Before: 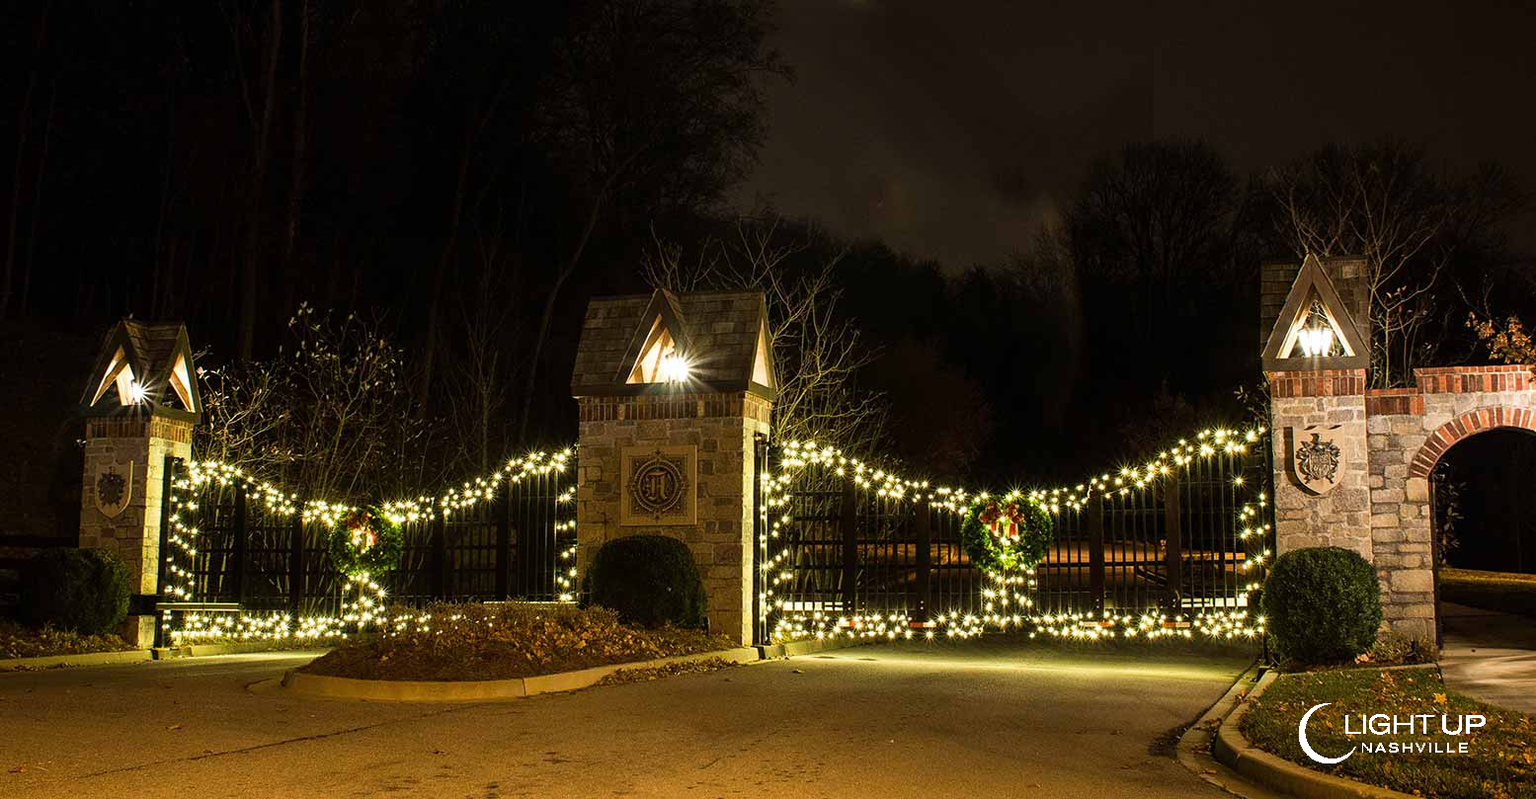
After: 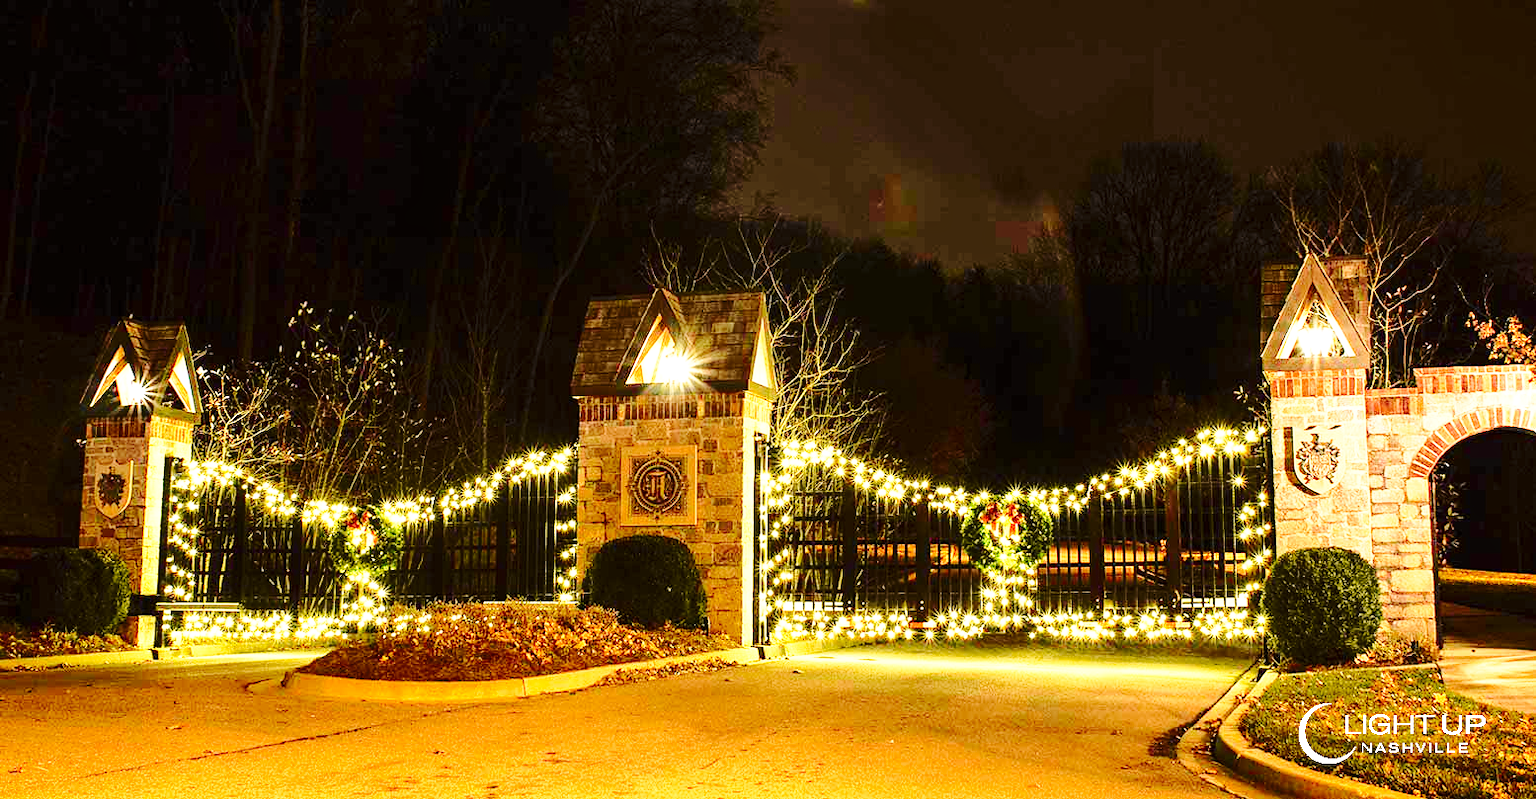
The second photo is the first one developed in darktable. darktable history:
exposure: exposure 1.058 EV, compensate highlight preservation false
tone curve: curves: ch0 [(0, 0) (0.239, 0.248) (0.508, 0.606) (0.828, 0.878) (1, 1)]; ch1 [(0, 0) (0.401, 0.42) (0.442, 0.47) (0.492, 0.498) (0.511, 0.516) (0.555, 0.586) (0.681, 0.739) (1, 1)]; ch2 [(0, 0) (0.411, 0.433) (0.5, 0.504) (0.545, 0.574) (1, 1)], color space Lab, independent channels, preserve colors none
base curve: curves: ch0 [(0, 0) (0.028, 0.03) (0.121, 0.232) (0.46, 0.748) (0.859, 0.968) (1, 1)], preserve colors none
haze removal: adaptive false
